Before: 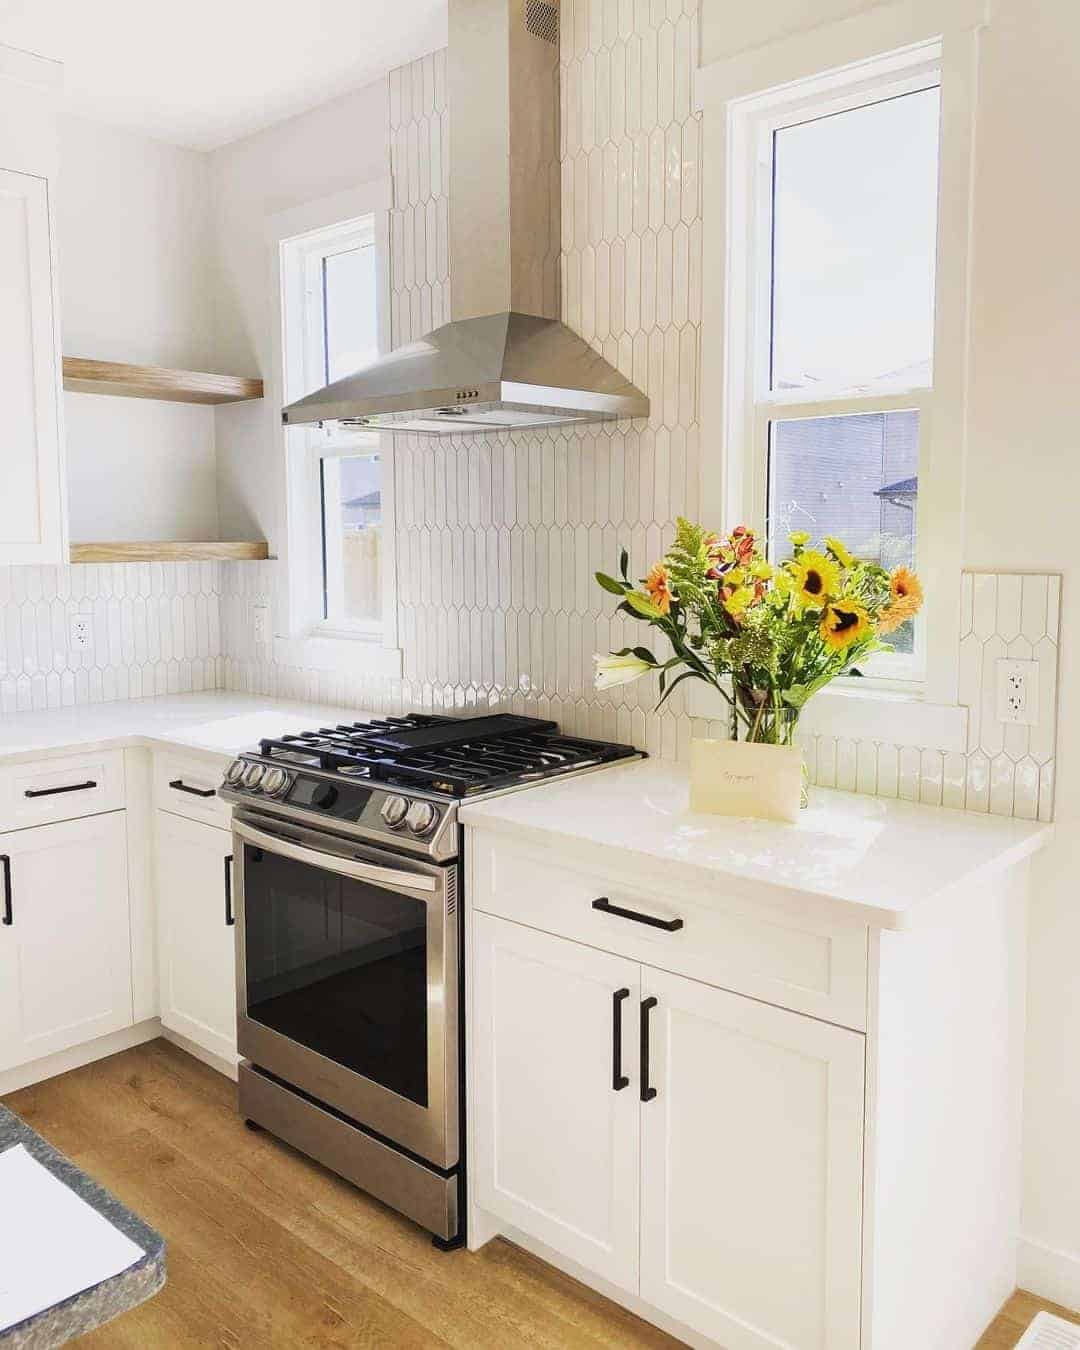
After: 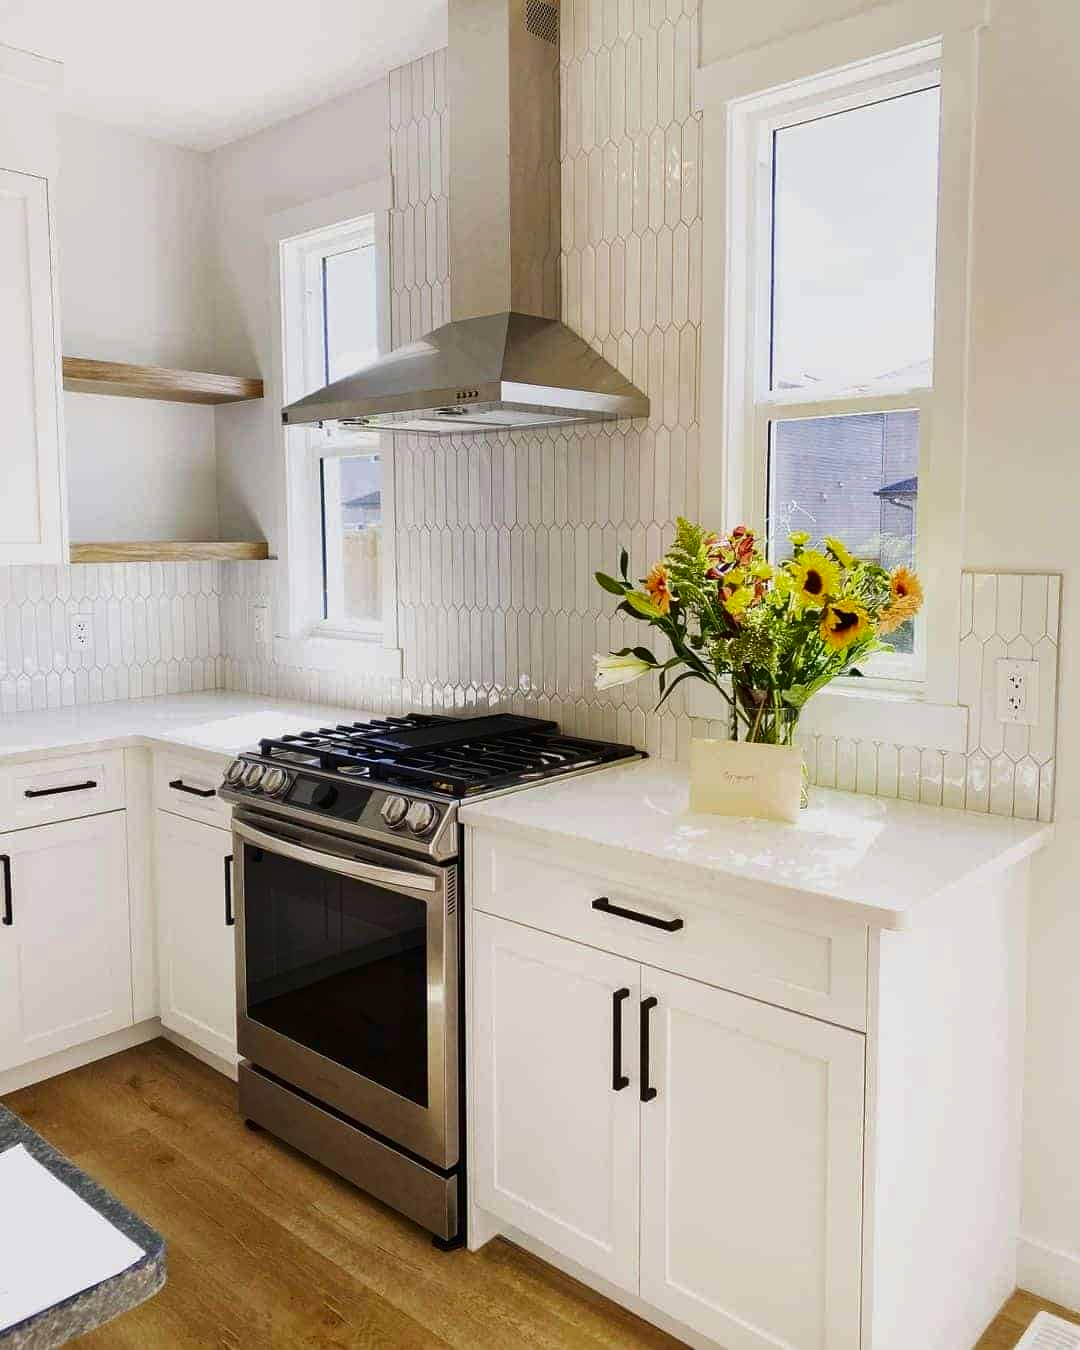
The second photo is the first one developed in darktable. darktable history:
contrast brightness saturation: brightness -0.2, saturation 0.079
